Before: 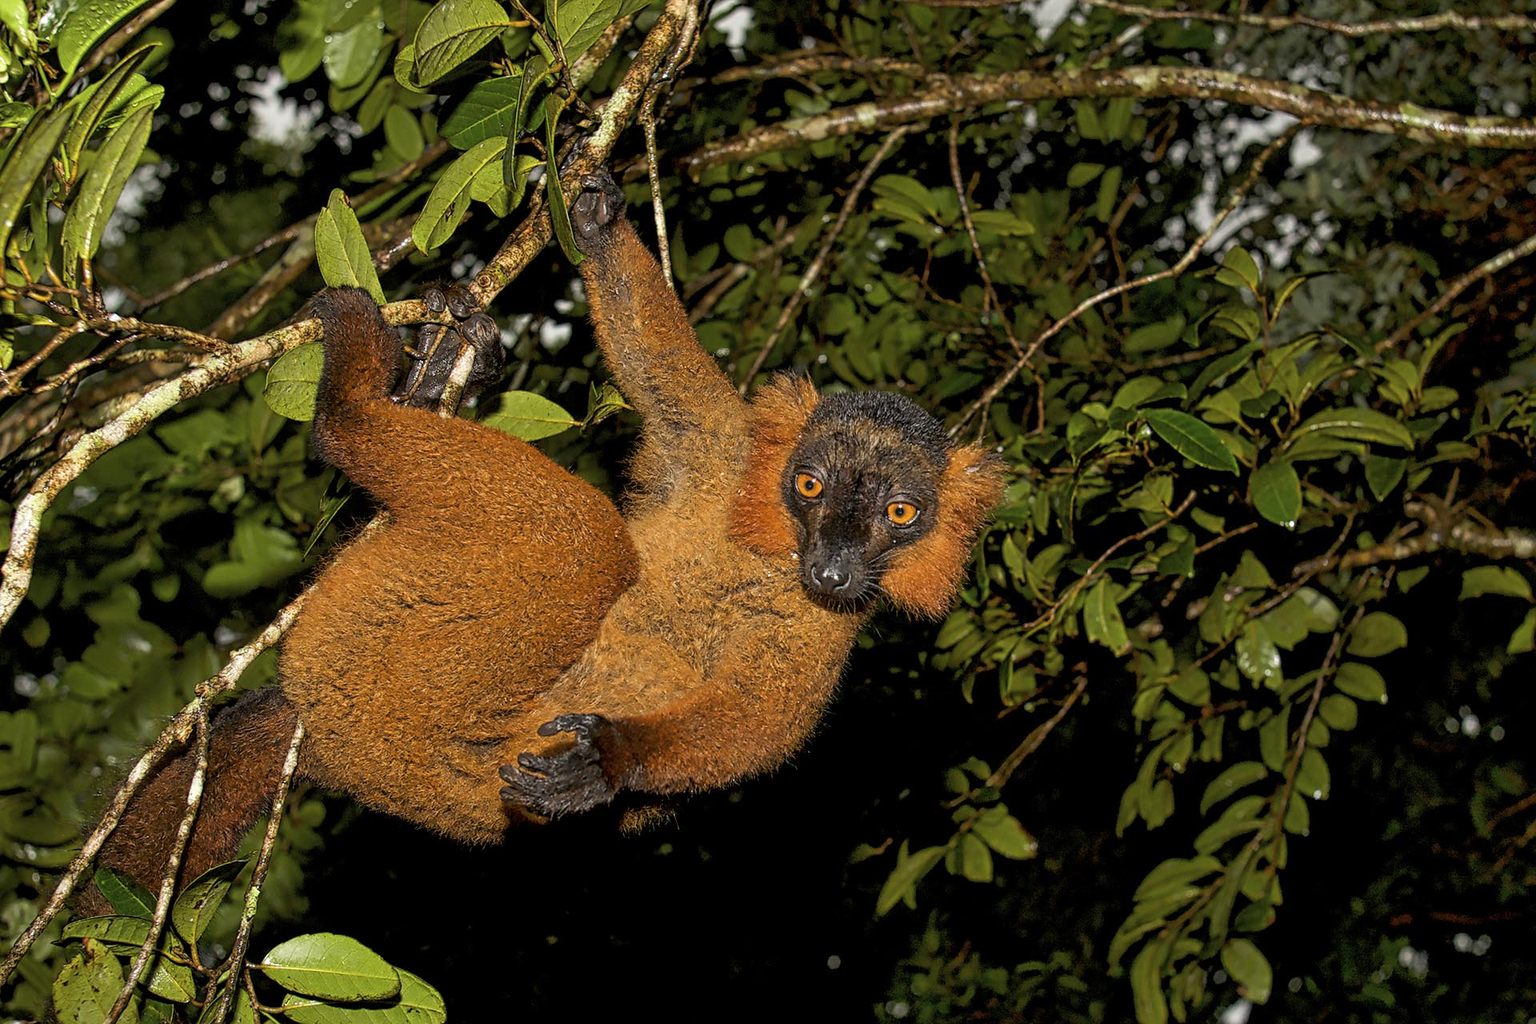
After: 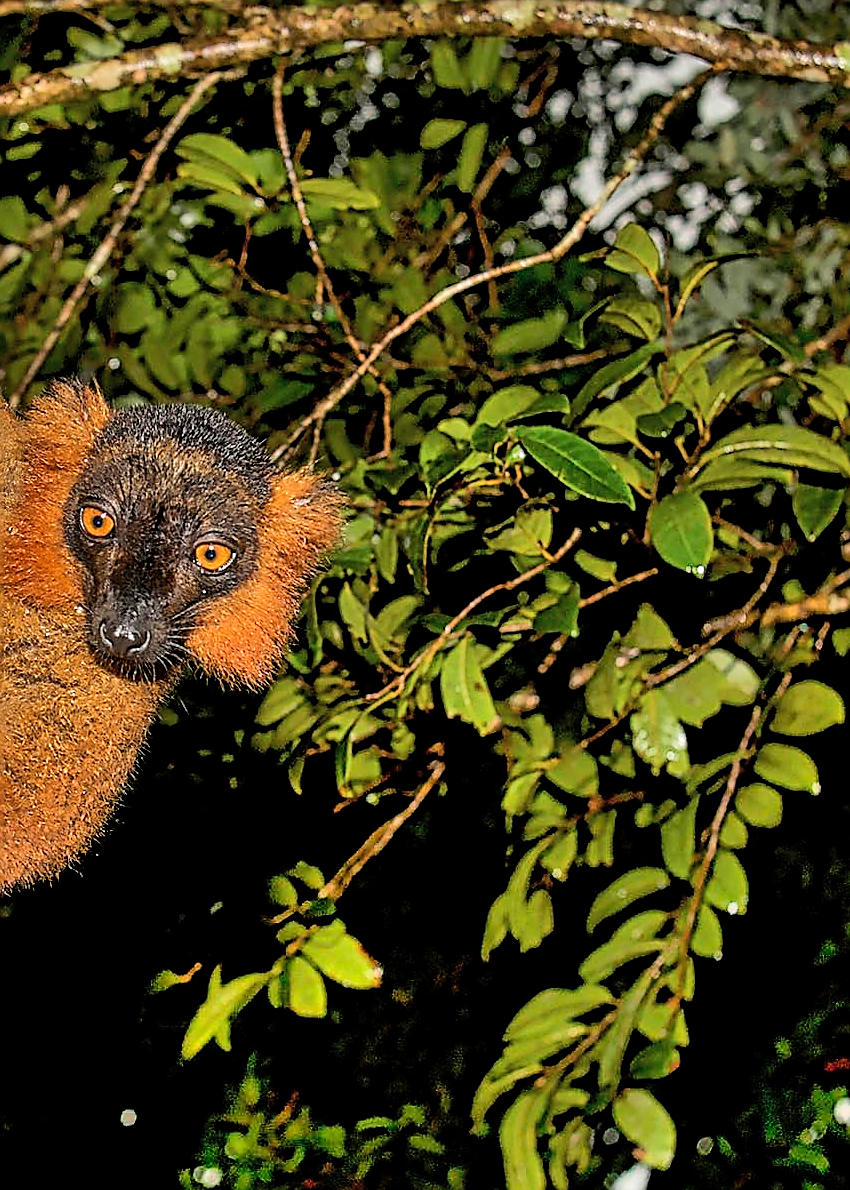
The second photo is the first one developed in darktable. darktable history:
crop: left 47.628%, top 6.643%, right 7.874%
shadows and highlights: shadows 60, highlights -60.23, soften with gaussian
sharpen: radius 1.4, amount 1.25, threshold 0.7
